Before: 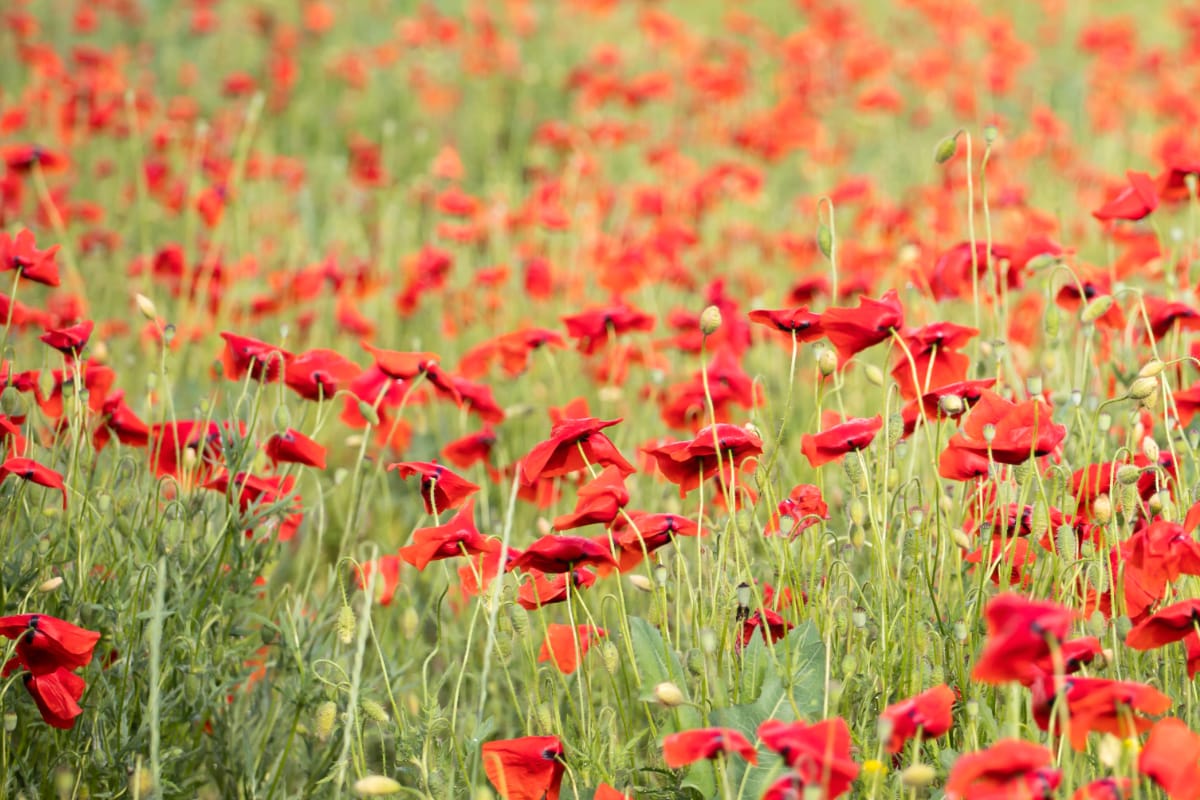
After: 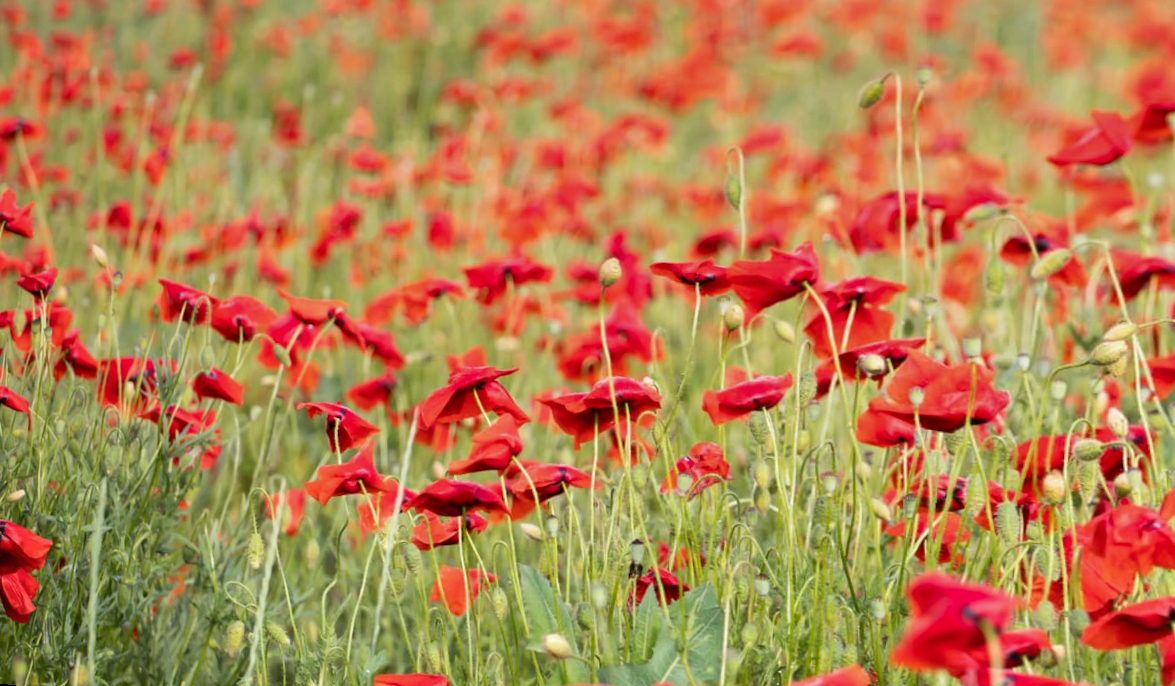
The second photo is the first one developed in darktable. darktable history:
graduated density: density 0.38 EV, hardness 21%, rotation -6.11°, saturation 32%
shadows and highlights: soften with gaussian
rotate and perspective: rotation 1.69°, lens shift (vertical) -0.023, lens shift (horizontal) -0.291, crop left 0.025, crop right 0.988, crop top 0.092, crop bottom 0.842
white balance: red 0.98, blue 1.034
